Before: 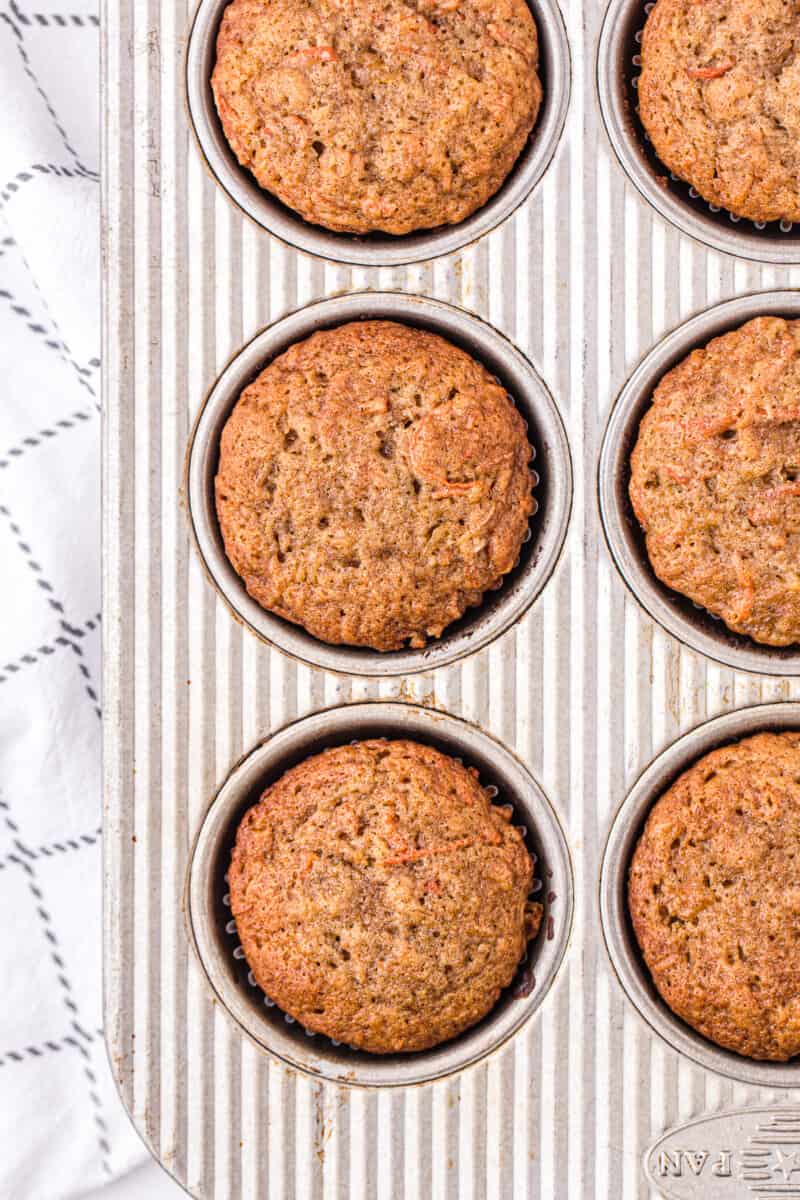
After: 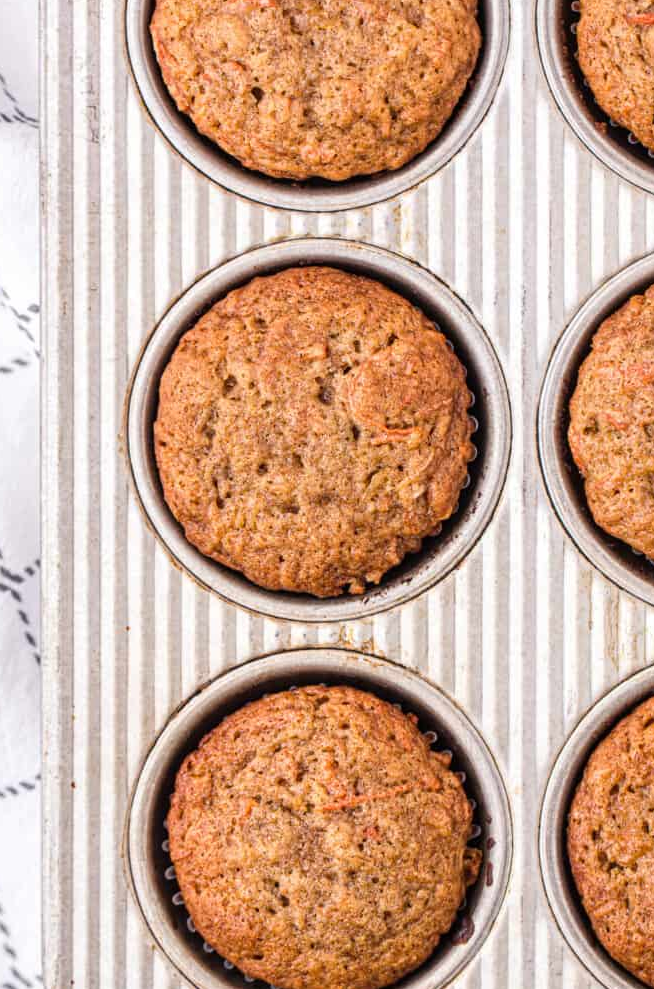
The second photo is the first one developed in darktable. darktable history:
crop and rotate: left 7.643%, top 4.549%, right 10.592%, bottom 13.001%
